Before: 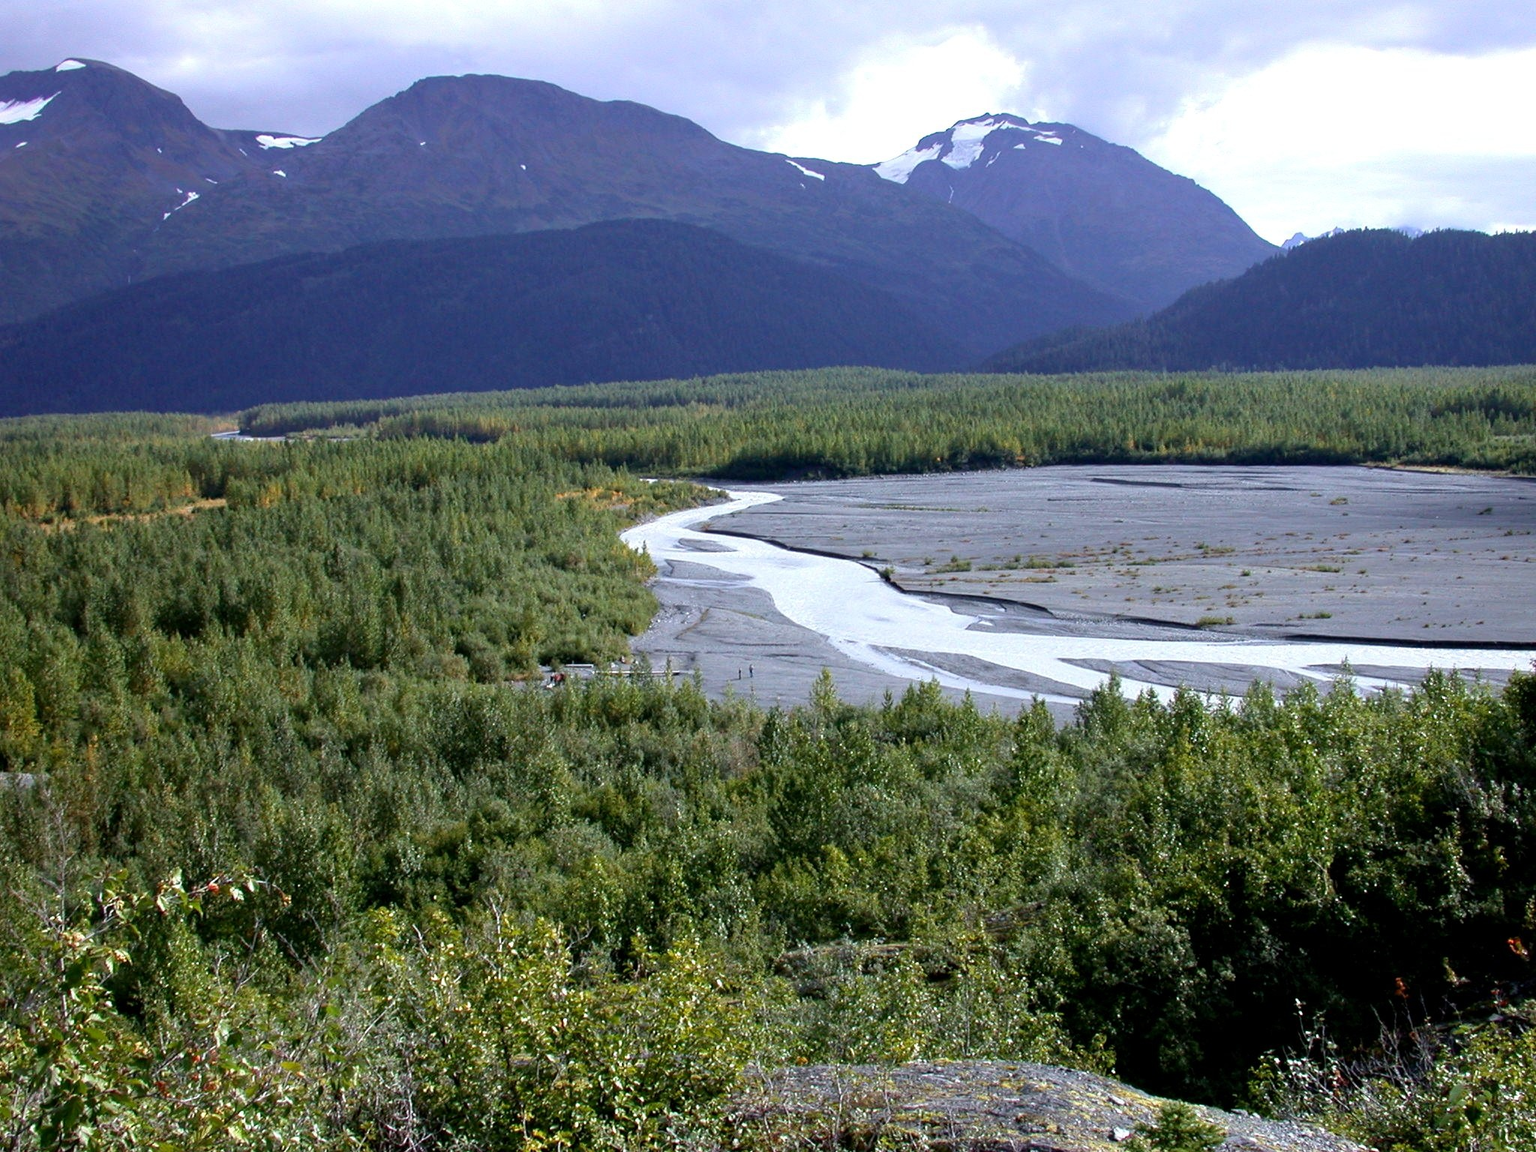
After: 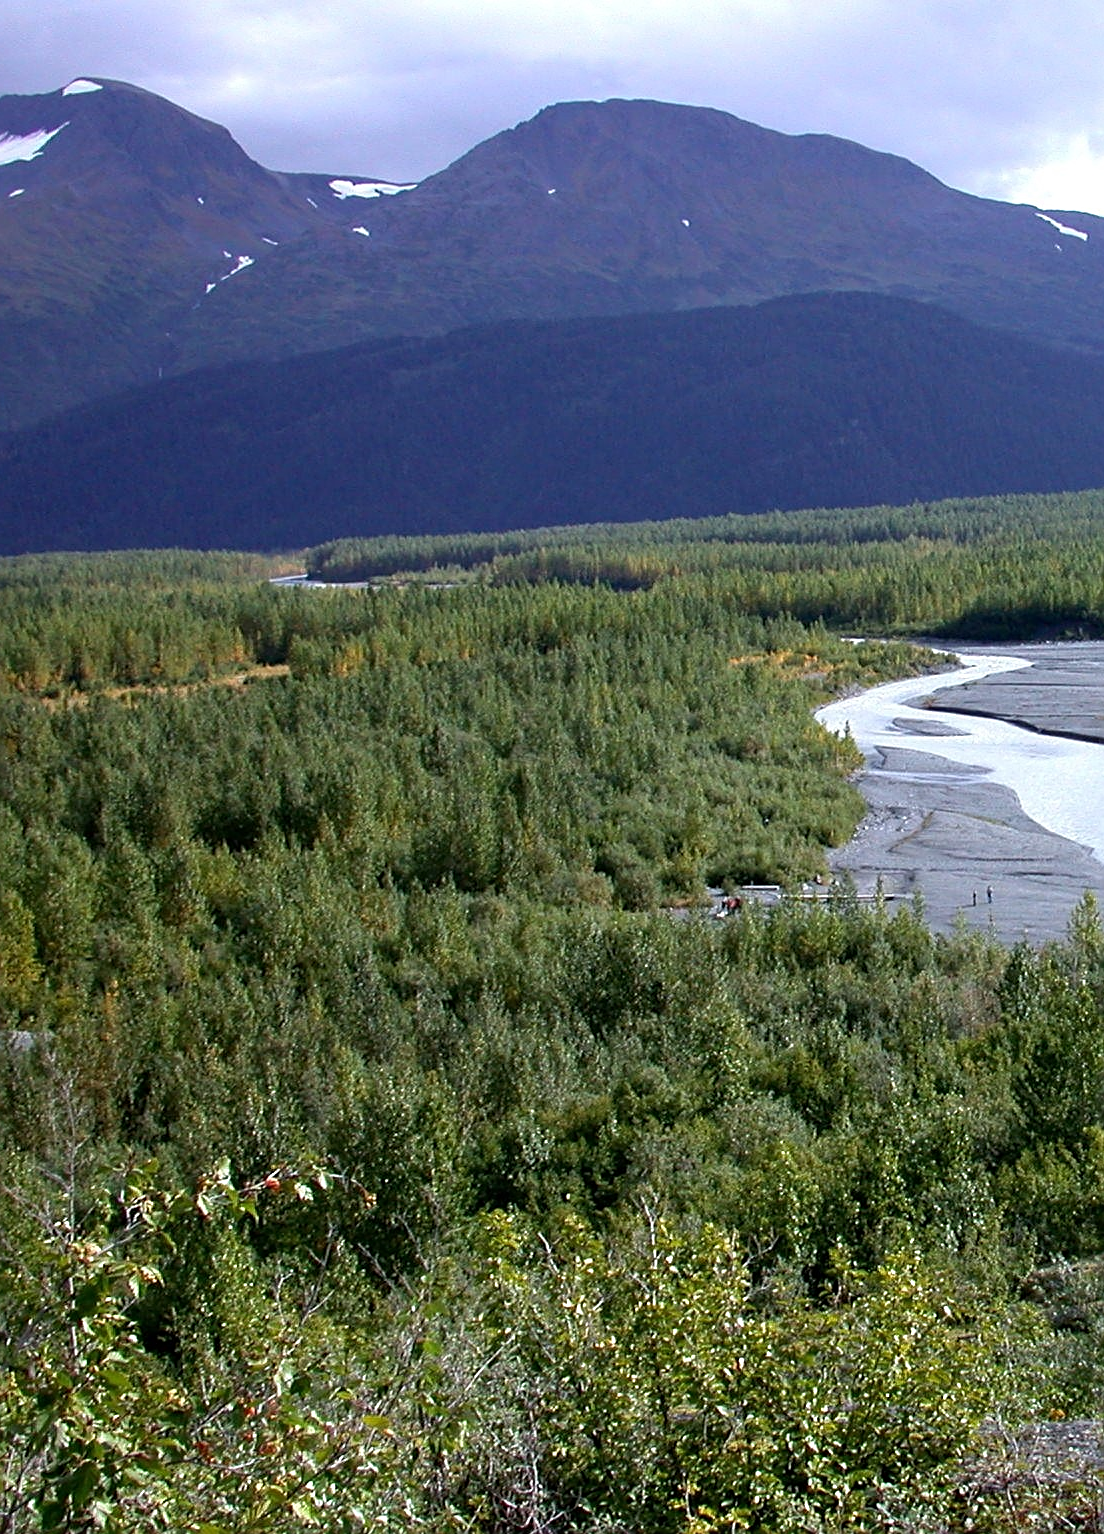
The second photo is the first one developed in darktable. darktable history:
crop: left 0.587%, right 45.505%, bottom 0.079%
sharpen: on, module defaults
